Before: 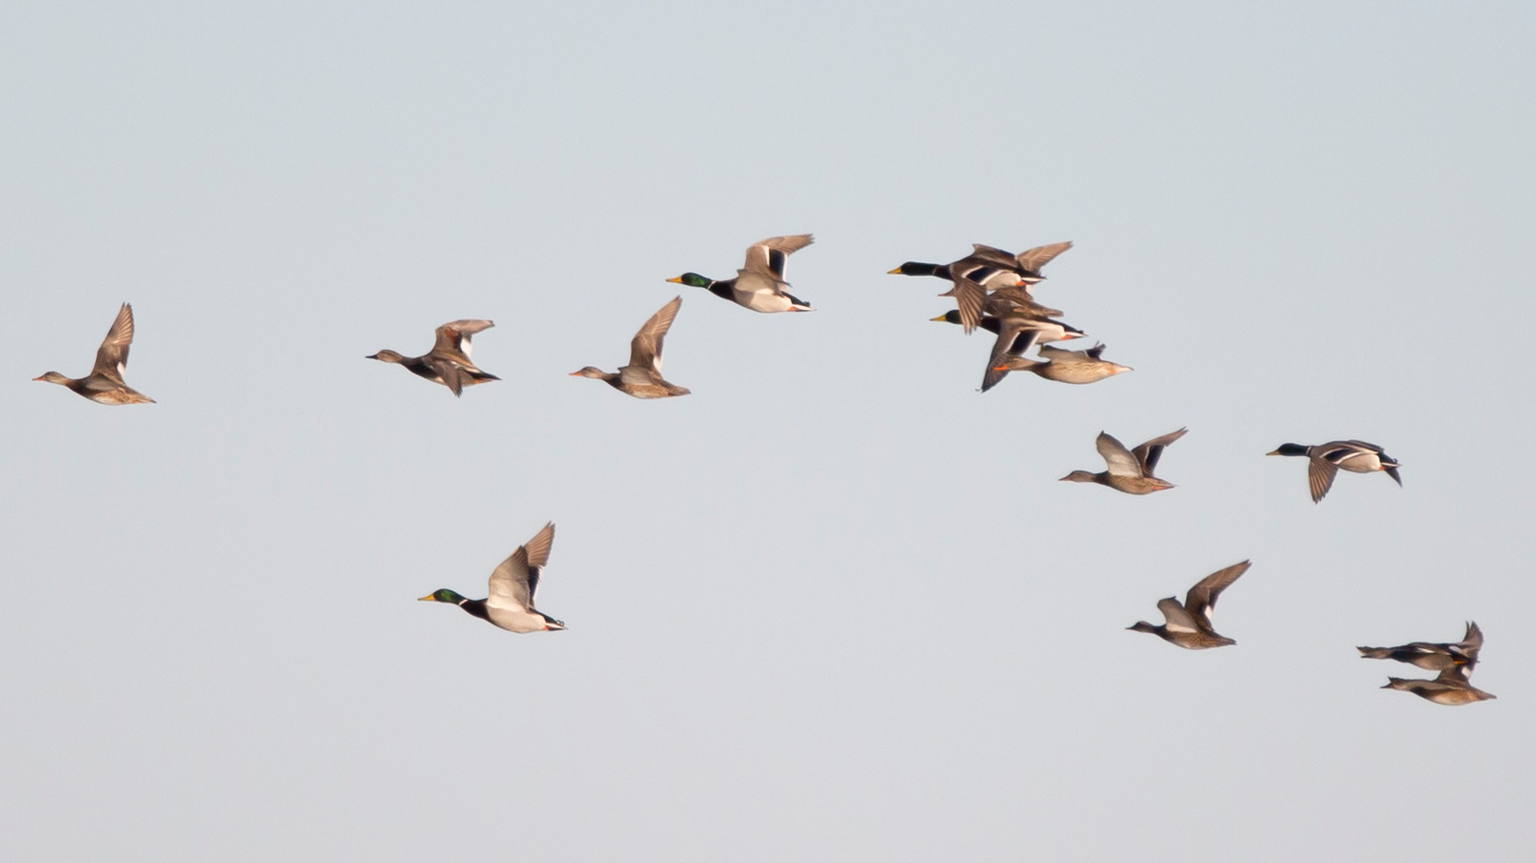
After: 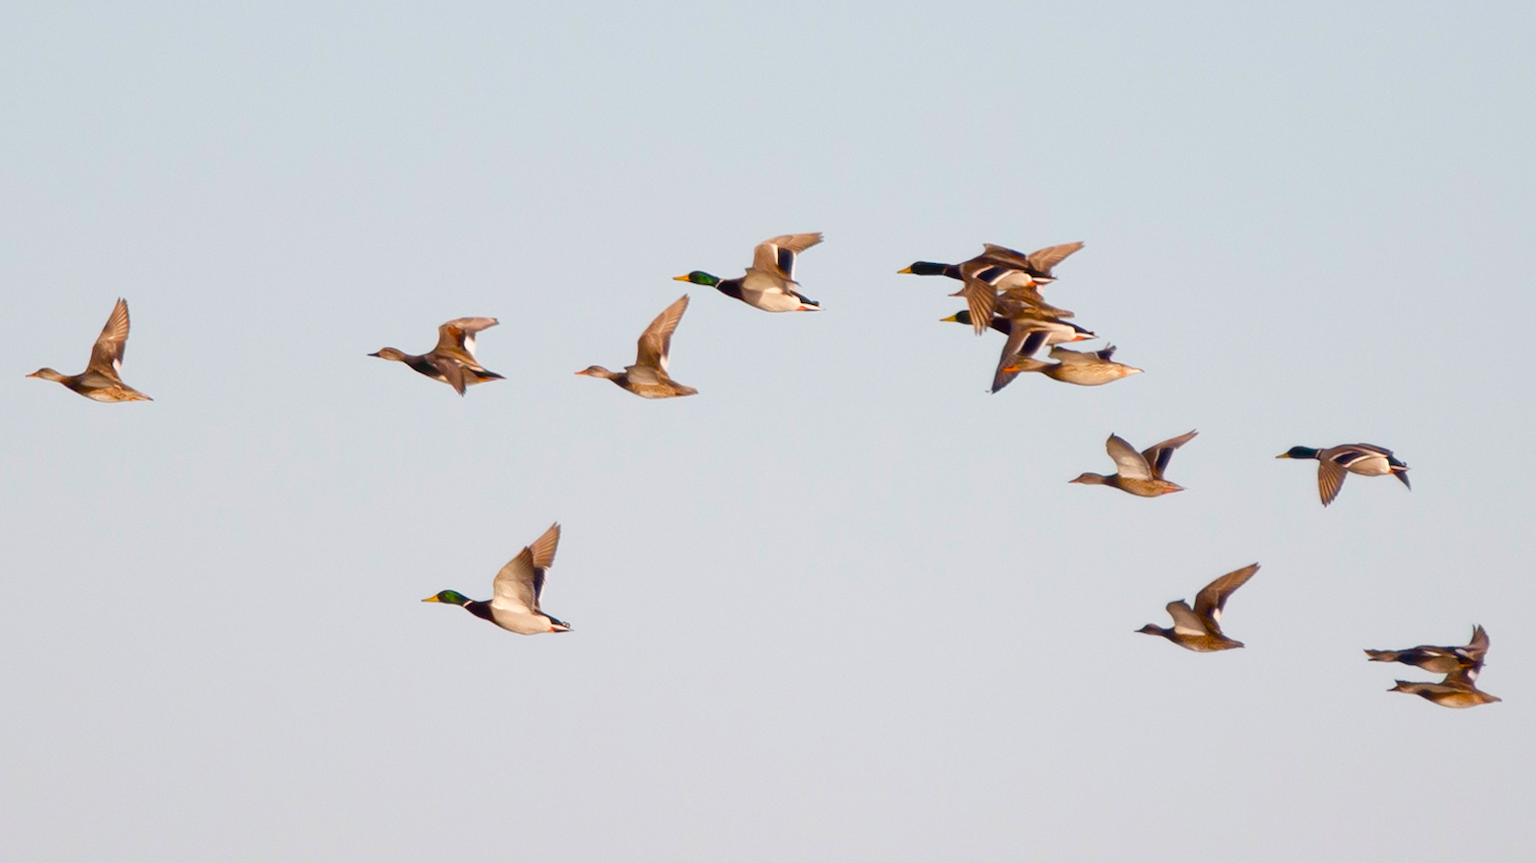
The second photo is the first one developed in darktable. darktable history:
color balance rgb: perceptual saturation grading › global saturation 20%, perceptual saturation grading › highlights -25%, perceptual saturation grading › shadows 50.52%, global vibrance 40.24%
rotate and perspective: rotation 0.174°, lens shift (vertical) 0.013, lens shift (horizontal) 0.019, shear 0.001, automatic cropping original format, crop left 0.007, crop right 0.991, crop top 0.016, crop bottom 0.997
